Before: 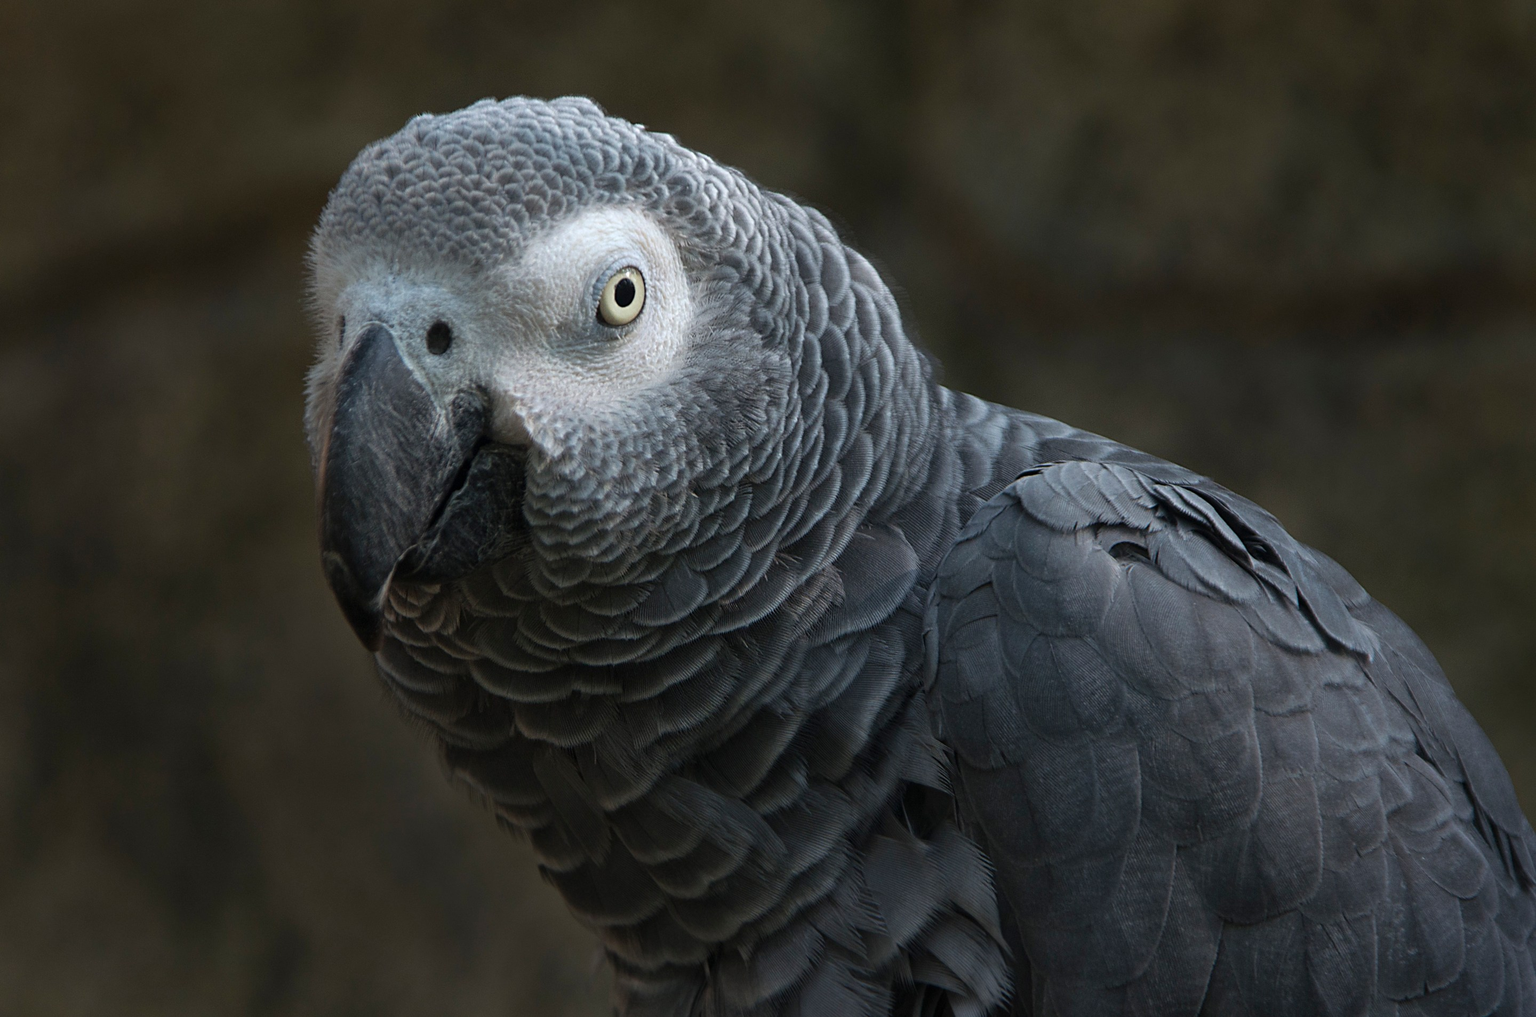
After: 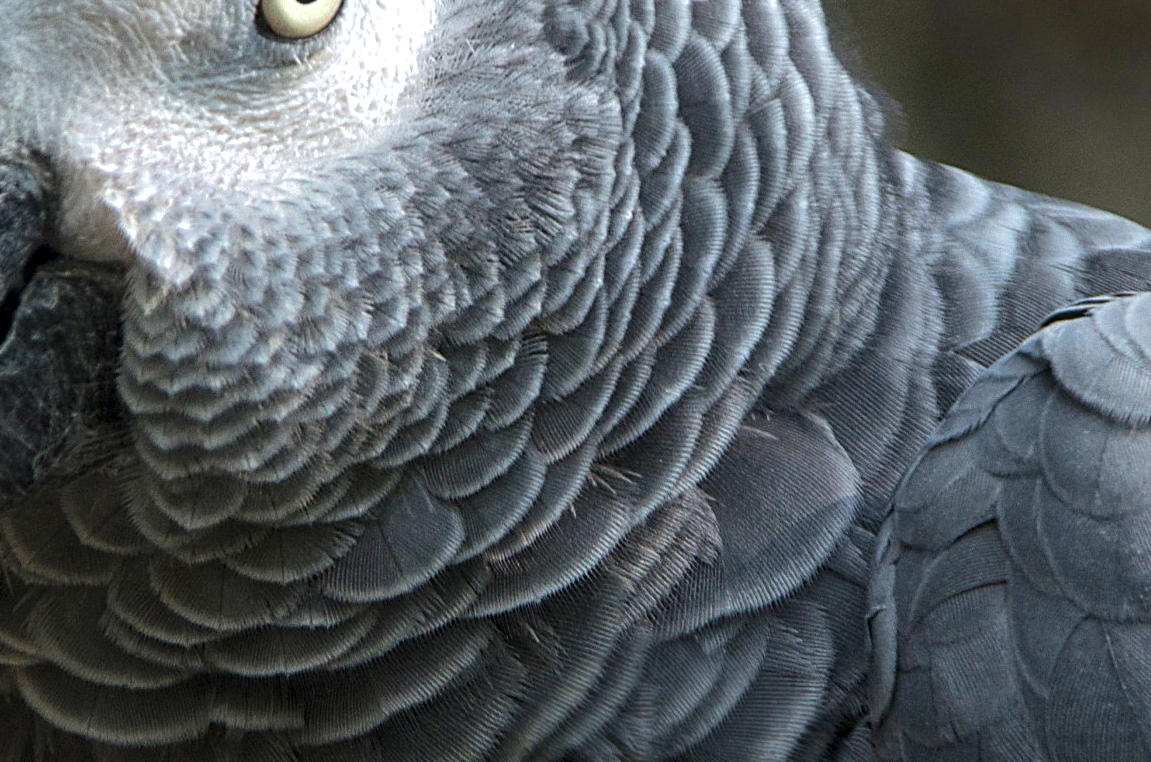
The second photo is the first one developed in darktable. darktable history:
local contrast: on, module defaults
base curve: curves: ch0 [(0, 0) (0.235, 0.266) (0.503, 0.496) (0.786, 0.72) (1, 1)]
exposure: exposure 0.74 EV, compensate highlight preservation false
crop: left 30%, top 30%, right 30%, bottom 30%
